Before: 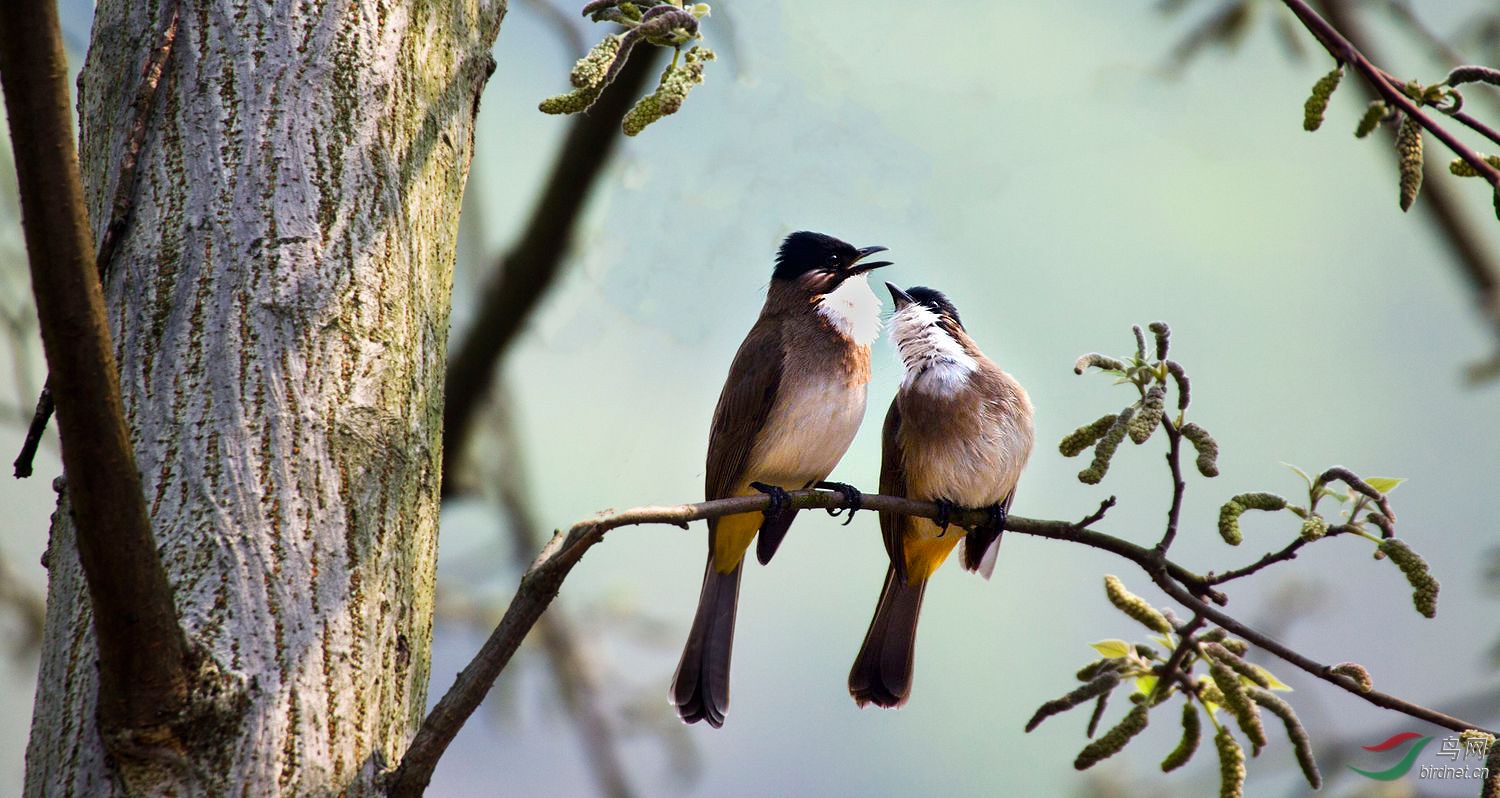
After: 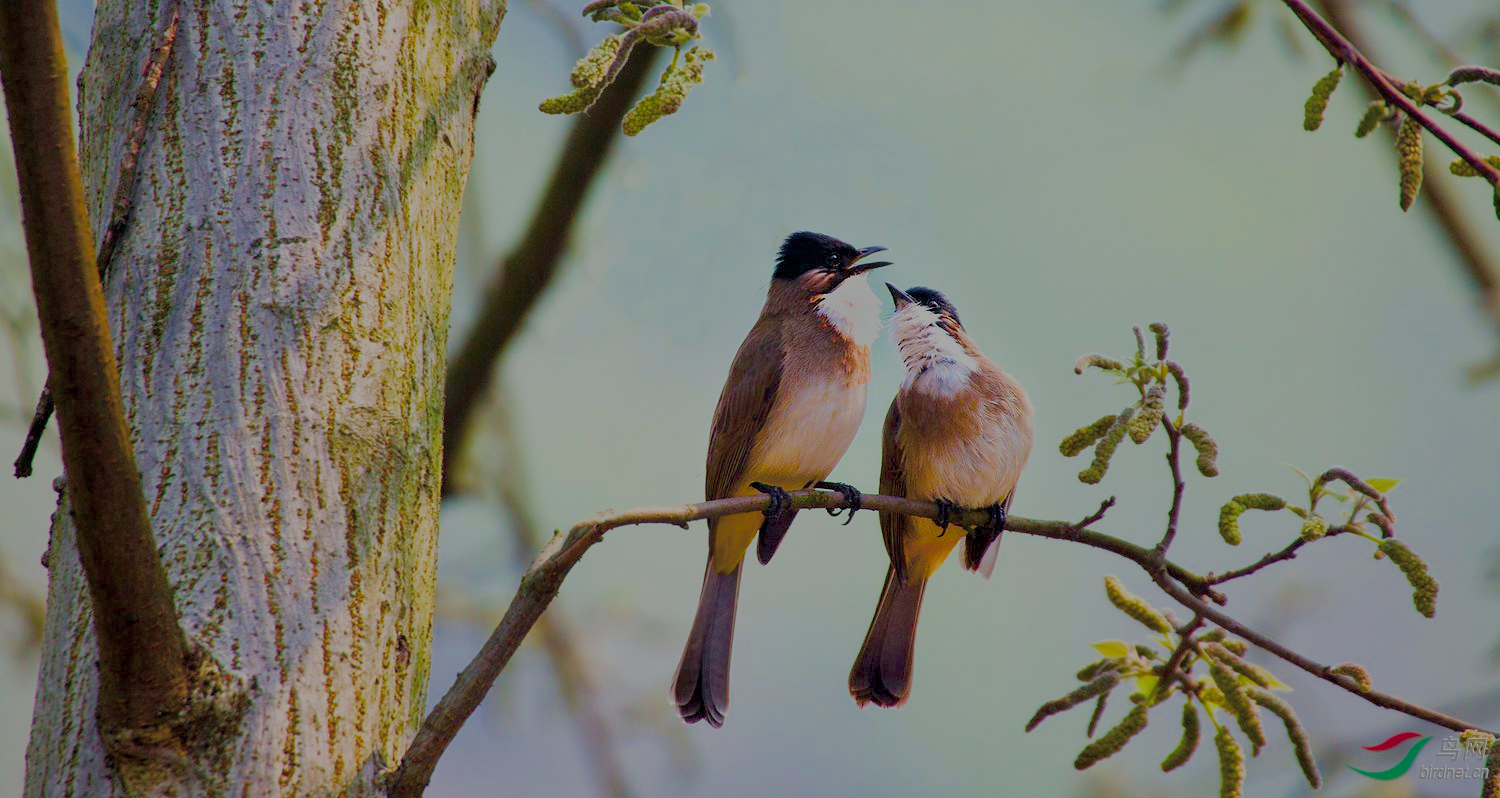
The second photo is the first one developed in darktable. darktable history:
color balance rgb: shadows lift › luminance -19.935%, perceptual saturation grading › global saturation 0.083%, perceptual saturation grading › mid-tones 6.443%, perceptual saturation grading › shadows 72.234%, global vibrance 45.111%
filmic rgb: black relative exposure -15.96 EV, white relative exposure 7.94 EV, hardness 4.13, latitude 49.18%, contrast 0.502
